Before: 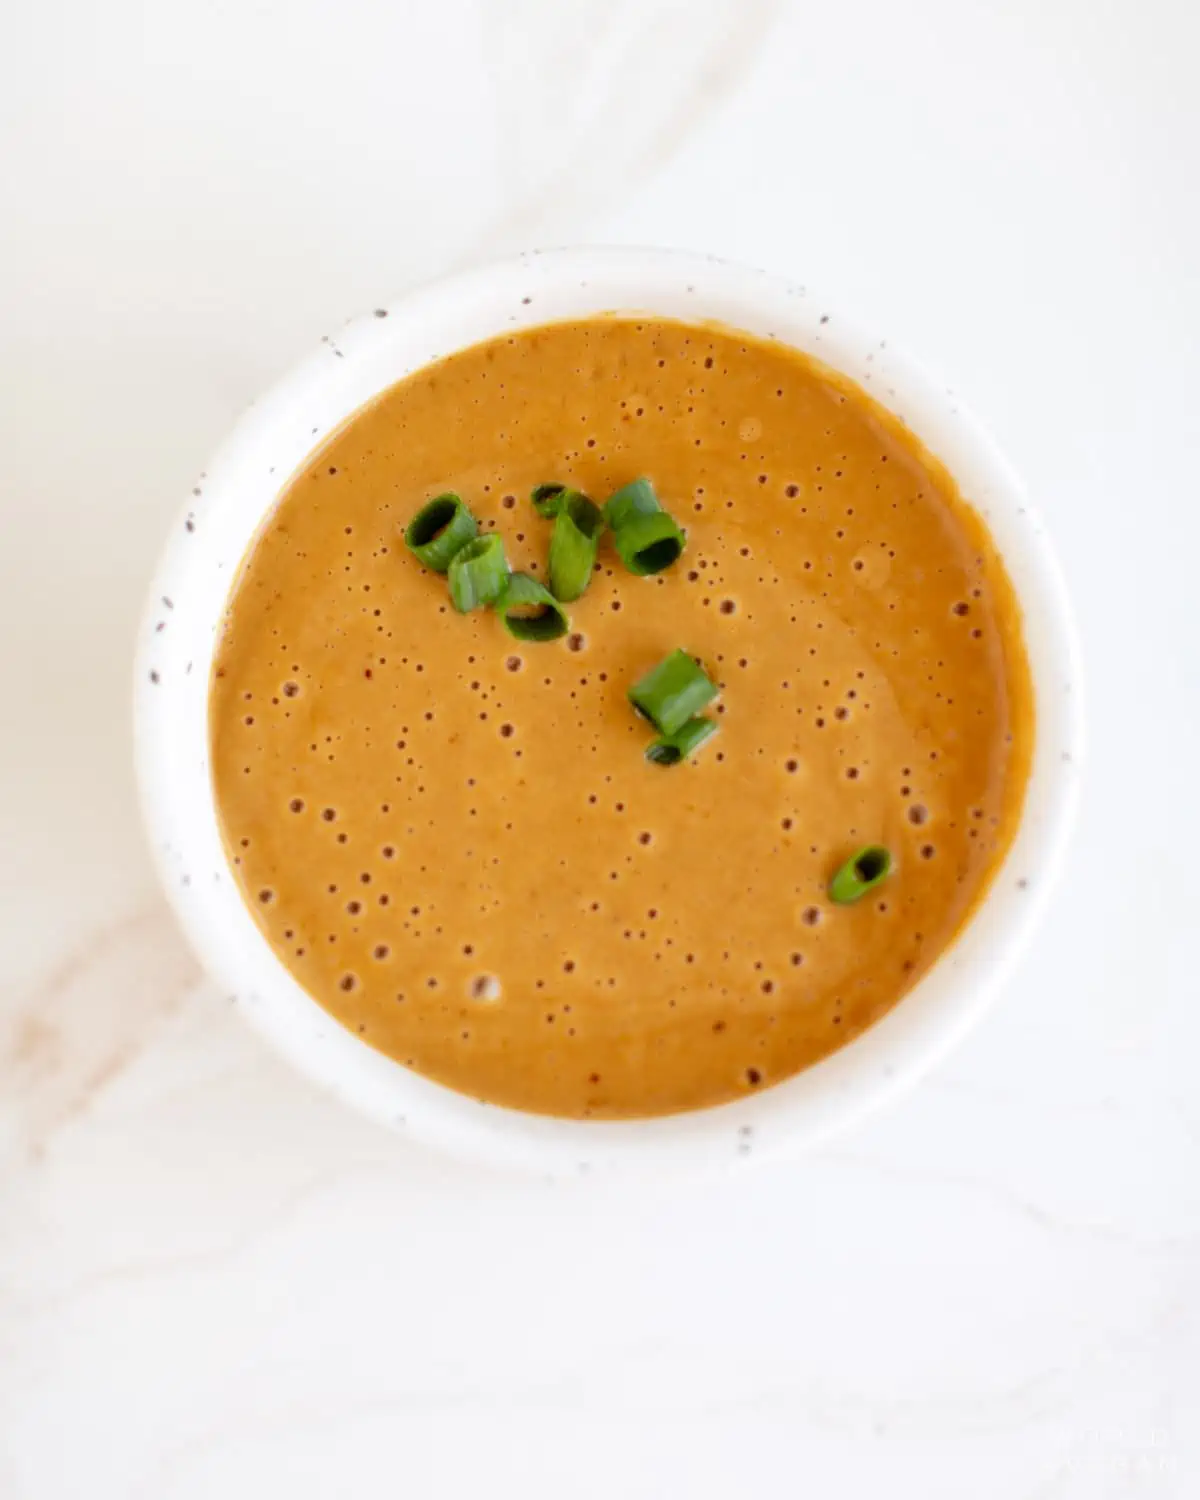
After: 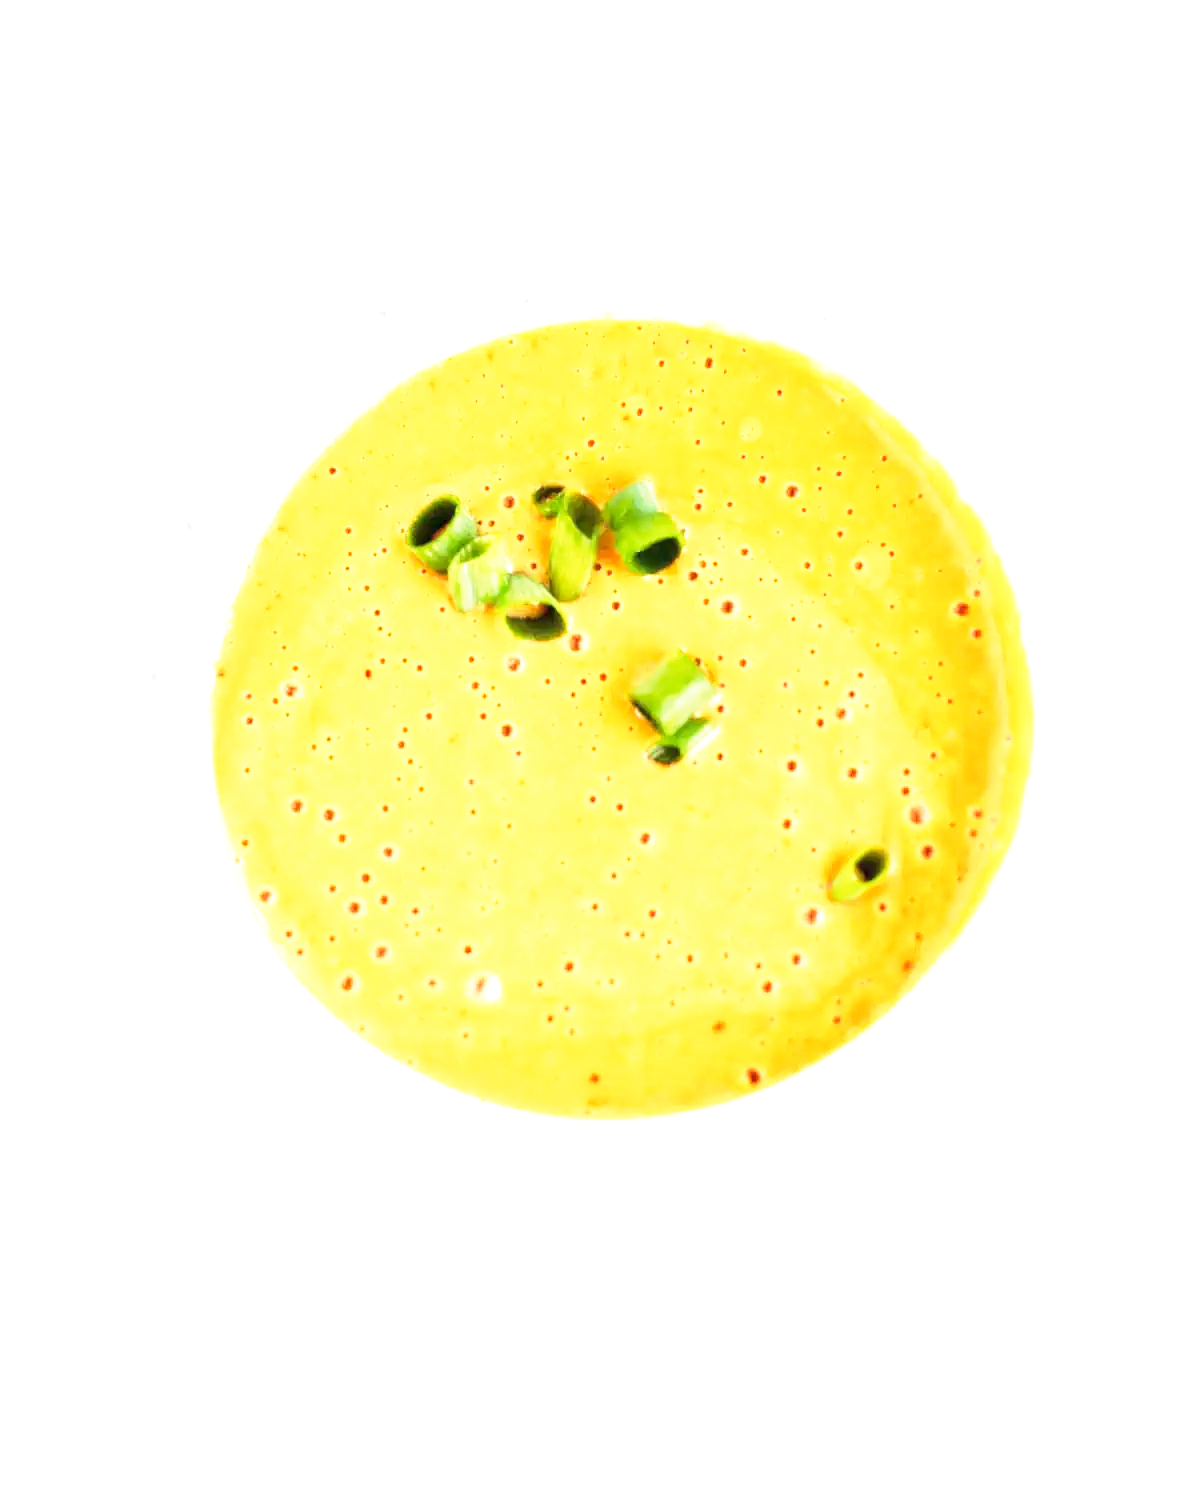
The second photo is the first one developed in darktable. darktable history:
exposure: black level correction 0, exposure 1.102 EV, compensate highlight preservation false
velvia: strength 55.79%
base curve: curves: ch0 [(0, 0) (0.495, 0.917) (1, 1)], preserve colors none
